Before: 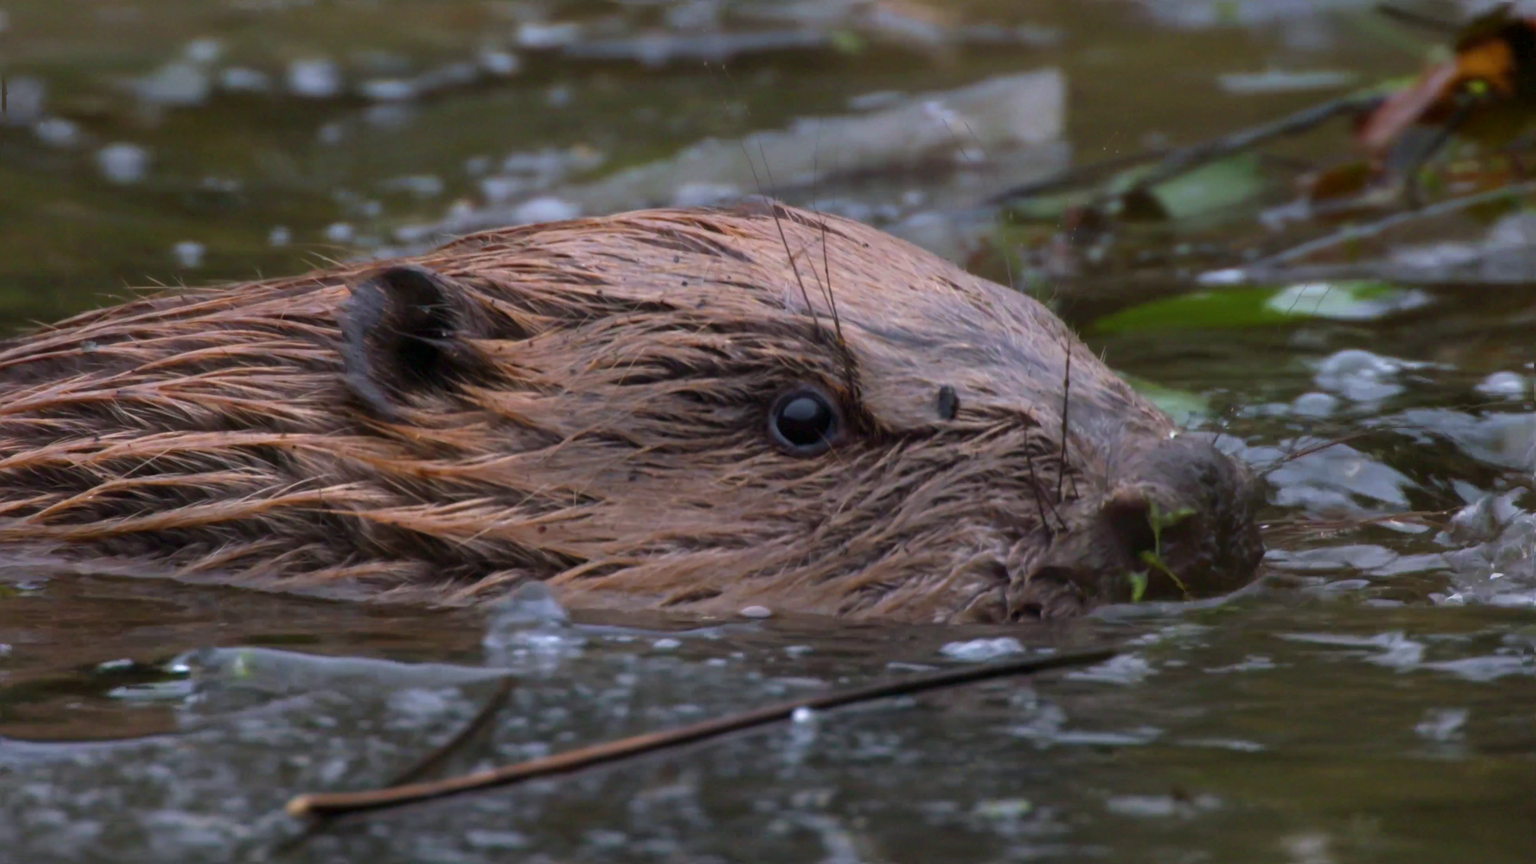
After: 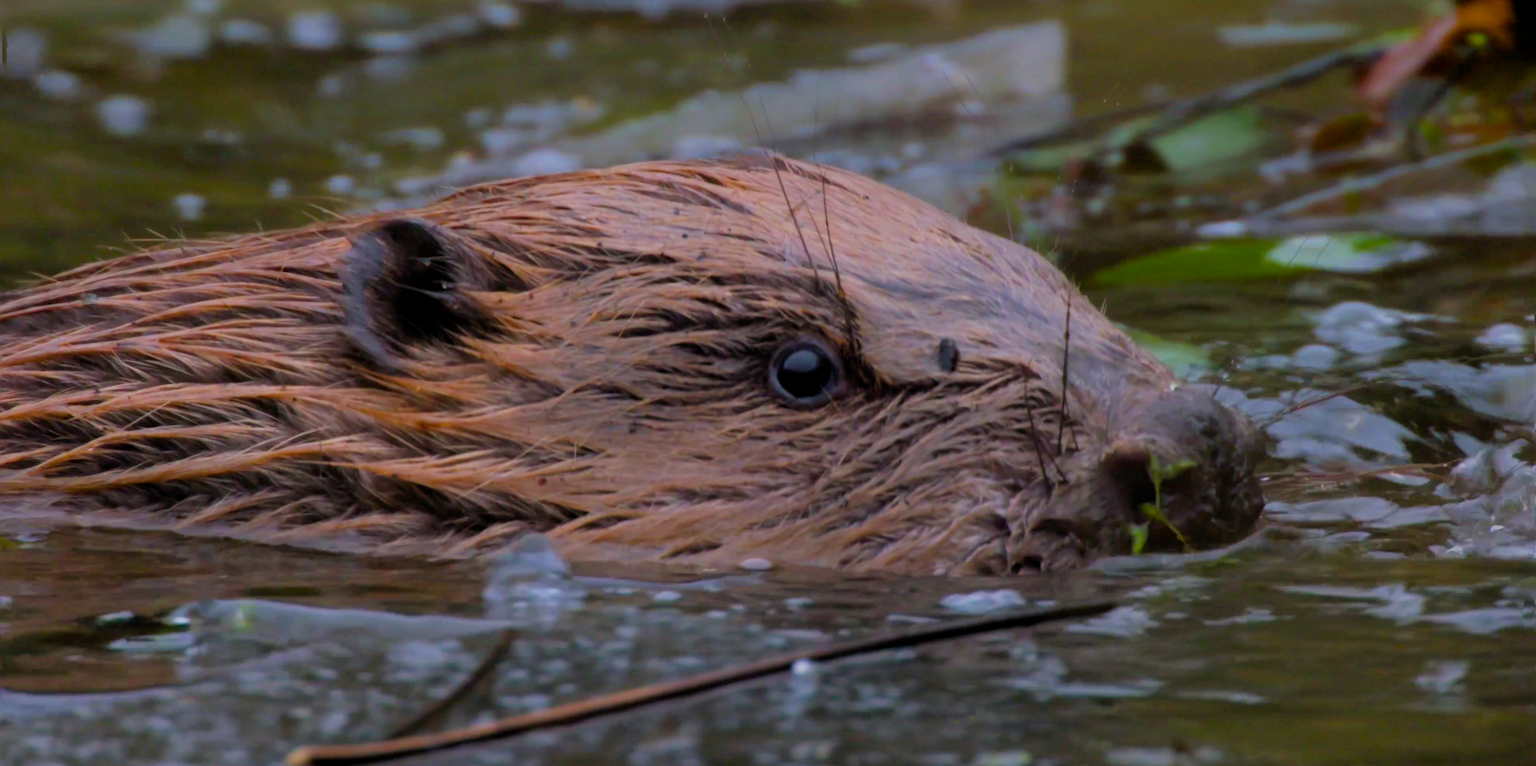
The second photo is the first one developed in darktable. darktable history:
filmic rgb: black relative exposure -8.79 EV, white relative exposure 4.98 EV, threshold 3 EV, target black luminance 0%, hardness 3.77, latitude 66.33%, contrast 0.822, shadows ↔ highlights balance 20%, color science v5 (2021), contrast in shadows safe, contrast in highlights safe, enable highlight reconstruction true
color balance rgb: perceptual saturation grading › global saturation 25%, global vibrance 20%
crop and rotate: top 5.609%, bottom 5.609%
